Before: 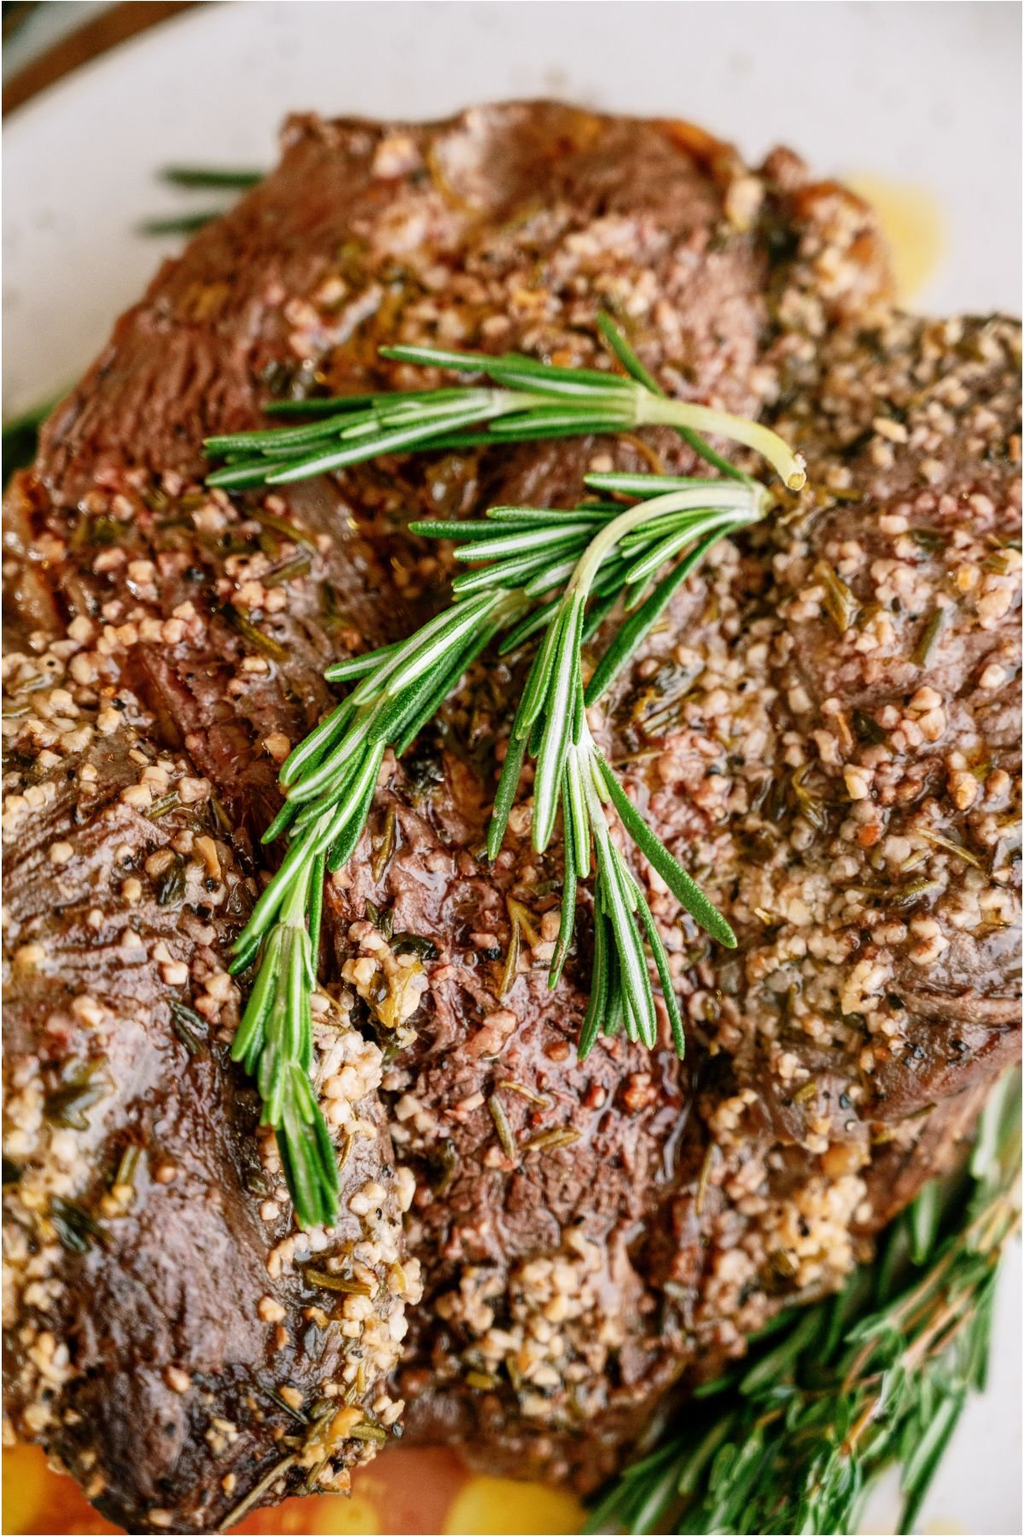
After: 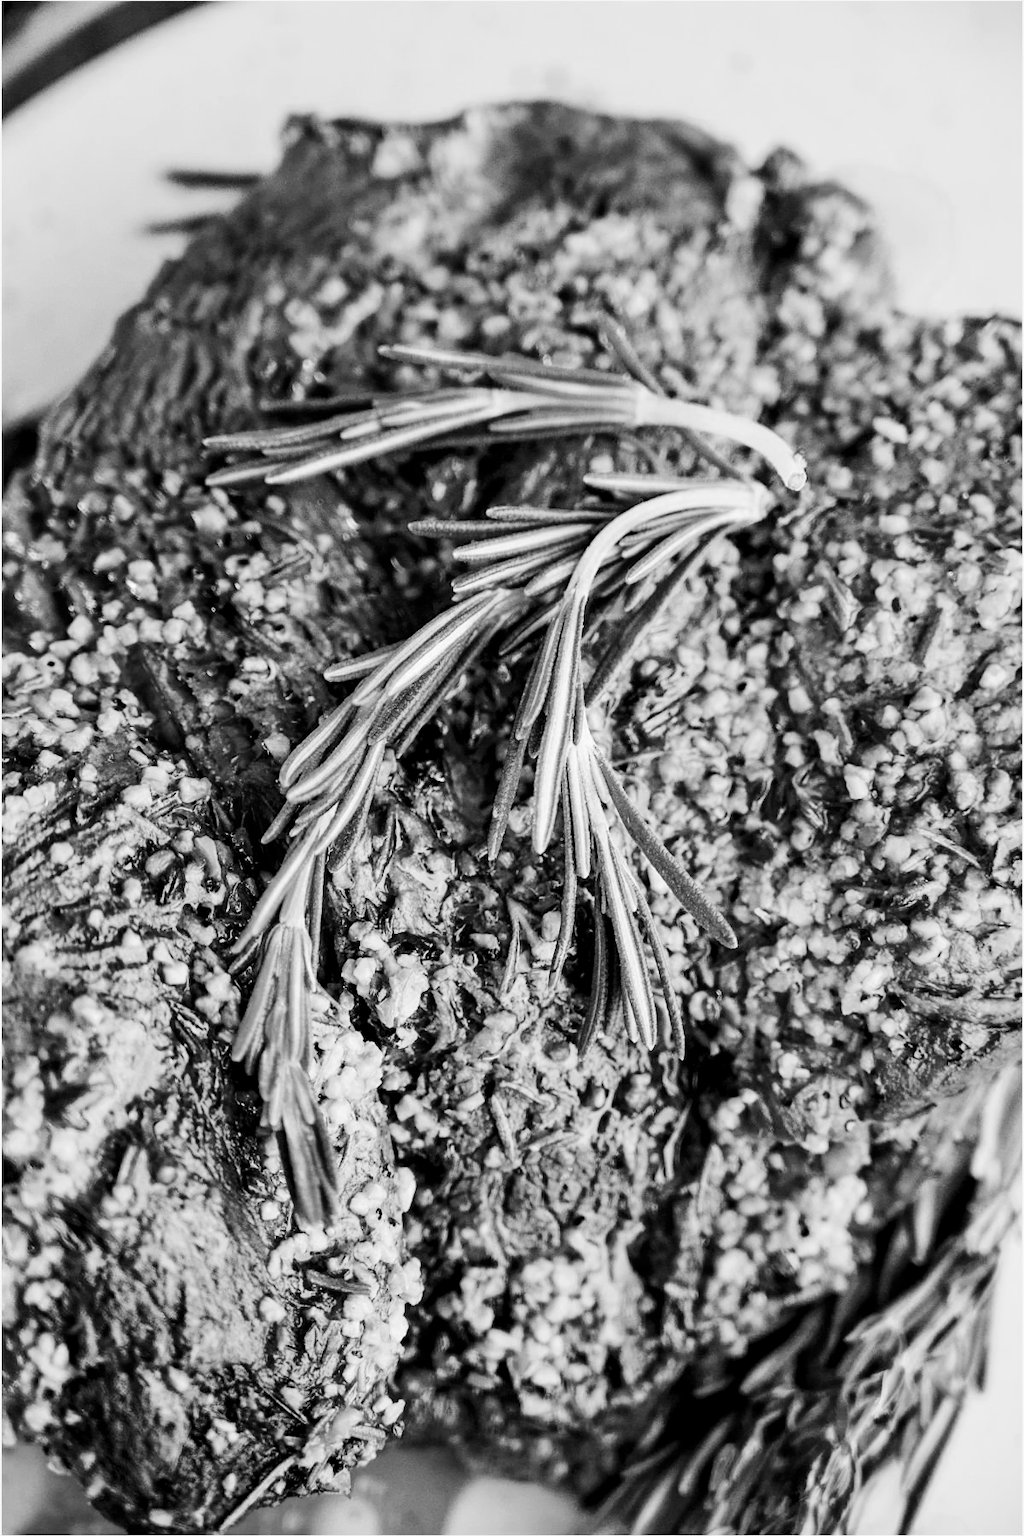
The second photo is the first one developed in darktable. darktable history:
color balance rgb: shadows lift › chroma 1%, shadows lift › hue 113°, highlights gain › chroma 0.2%, highlights gain › hue 333°, perceptual saturation grading › global saturation 20%, perceptual saturation grading › highlights -50%, perceptual saturation grading › shadows 25%, contrast -10%
denoise (profiled): strength 1.2, preserve shadows 0, a [-1, 0, 0], y [[0.5 ×7] ×4, [0 ×7], [0.5 ×7]], compensate highlight preservation false
monochrome: on, module defaults
sharpen: amount 0.2
rgb curve: curves: ch0 [(0, 0) (0.21, 0.15) (0.24, 0.21) (0.5, 0.75) (0.75, 0.96) (0.89, 0.99) (1, 1)]; ch1 [(0, 0.02) (0.21, 0.13) (0.25, 0.2) (0.5, 0.67) (0.75, 0.9) (0.89, 0.97) (1, 1)]; ch2 [(0, 0.02) (0.21, 0.13) (0.25, 0.2) (0.5, 0.67) (0.75, 0.9) (0.89, 0.97) (1, 1)], compensate middle gray true | blend: blend mode normal, opacity 50%; mask: uniform (no mask)
color zones: curves: ch0 [(0, 0.5) (0.125, 0.4) (0.25, 0.5) (0.375, 0.4) (0.5, 0.4) (0.625, 0.35) (0.75, 0.35) (0.875, 0.5)]; ch1 [(0, 0.35) (0.125, 0.45) (0.25, 0.35) (0.375, 0.35) (0.5, 0.35) (0.625, 0.35) (0.75, 0.45) (0.875, 0.35)]; ch2 [(0, 0.6) (0.125, 0.5) (0.25, 0.5) (0.375, 0.6) (0.5, 0.6) (0.625, 0.5) (0.75, 0.5) (0.875, 0.5)]
contrast equalizer: octaves 7, y [[0.6 ×6], [0.55 ×6], [0 ×6], [0 ×6], [0 ×6]], mix 0.3
